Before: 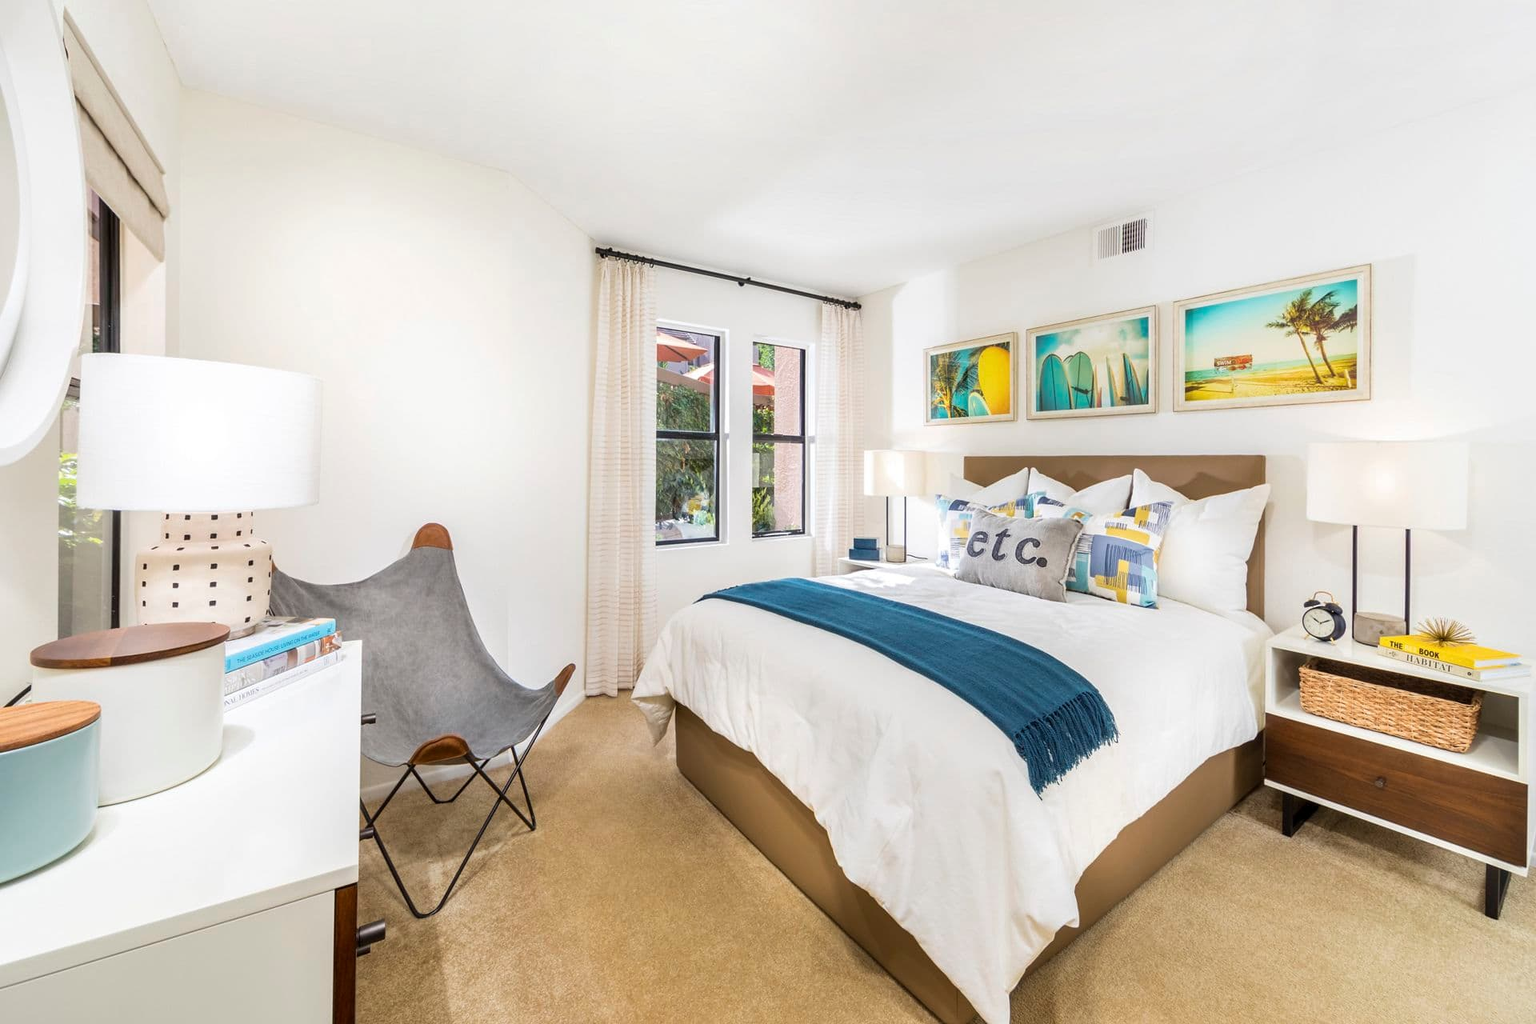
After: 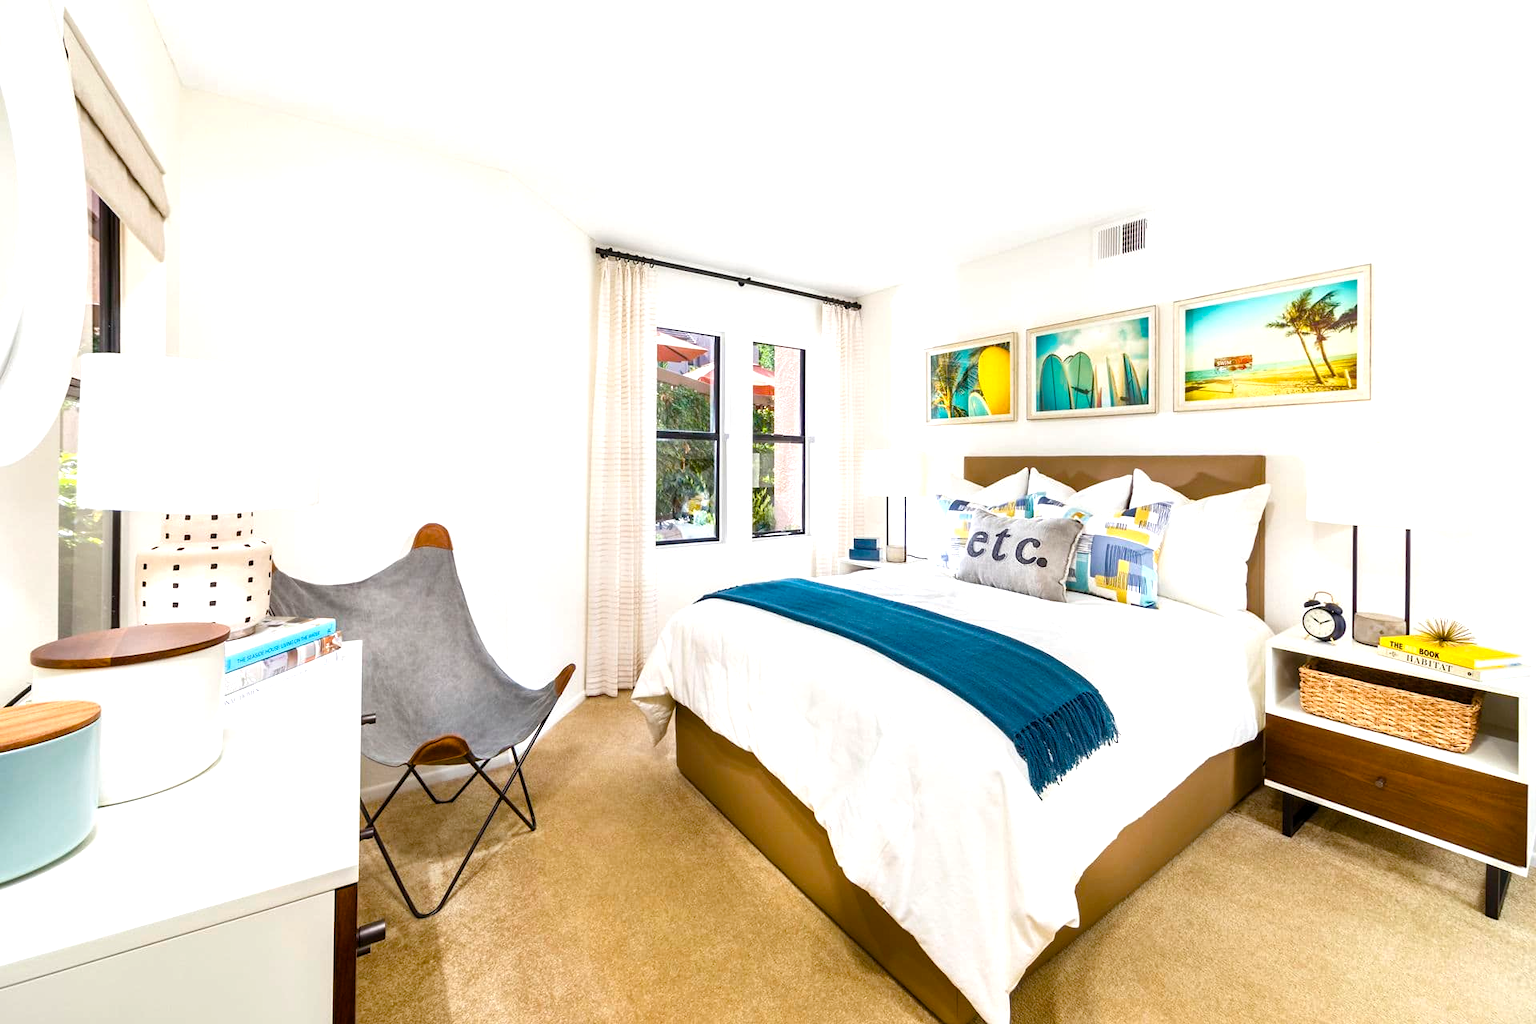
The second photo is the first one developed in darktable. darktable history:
rotate and perspective: automatic cropping original format, crop left 0, crop top 0
color balance rgb: perceptual saturation grading › mid-tones 6.33%, perceptual saturation grading › shadows 72.44%, perceptual brilliance grading › highlights 11.59%, contrast 5.05%
